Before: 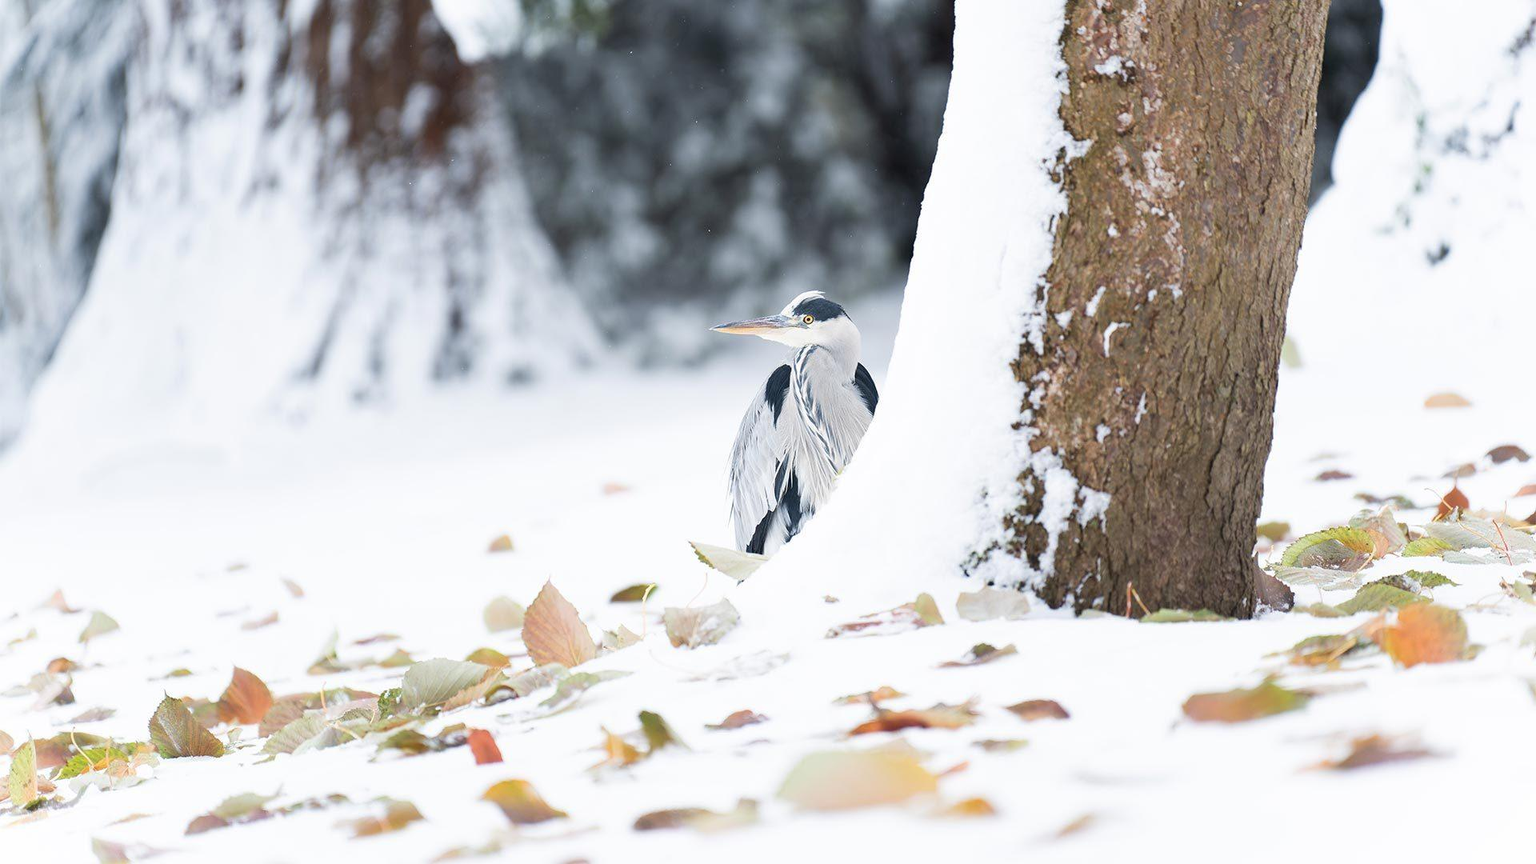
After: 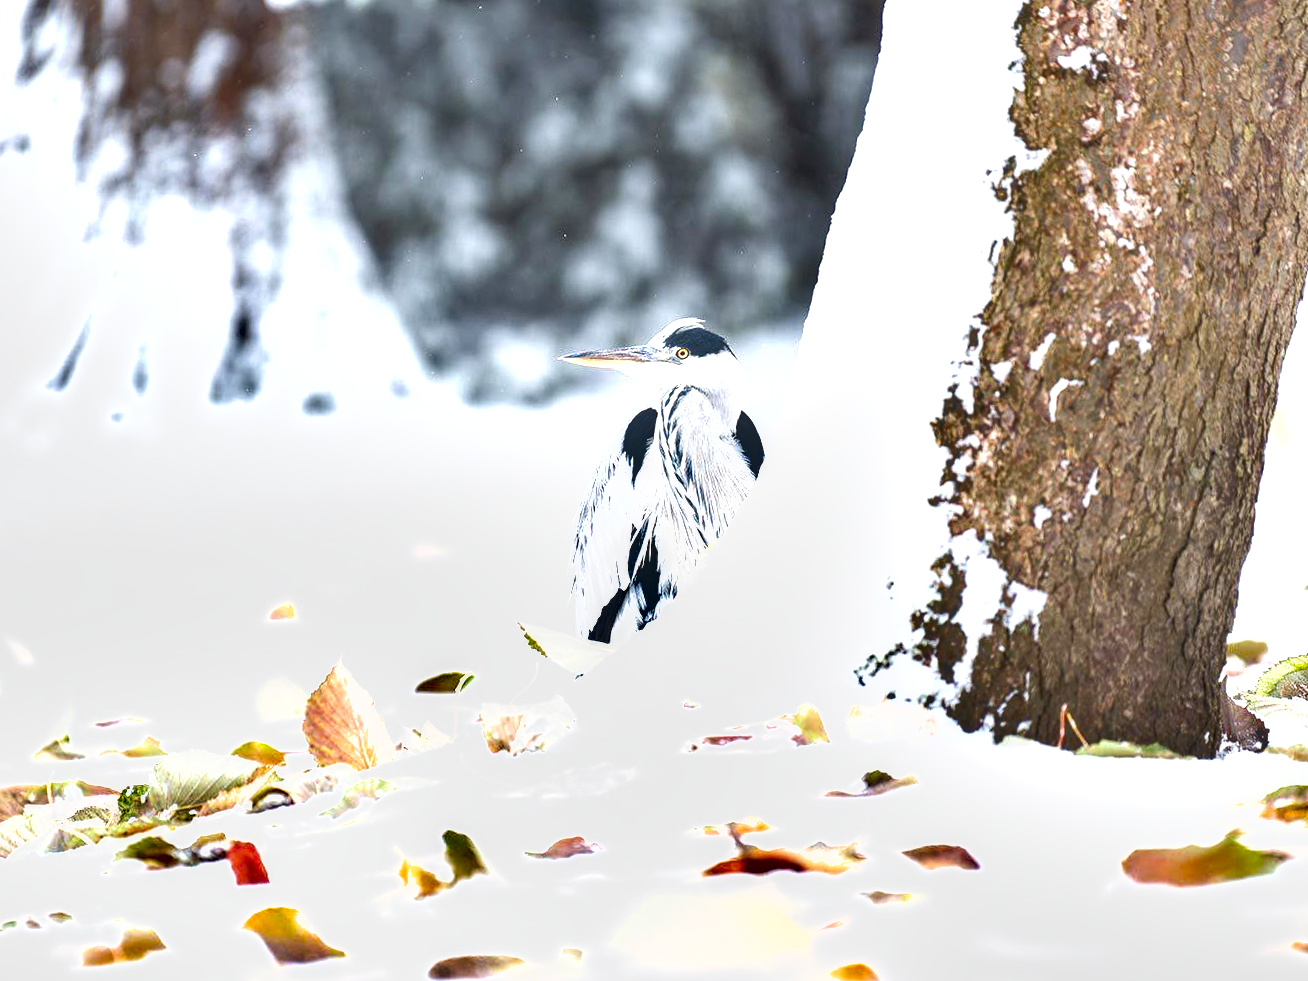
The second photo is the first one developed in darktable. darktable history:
color balance rgb: perceptual saturation grading › global saturation 8.89%, saturation formula JzAzBz (2021)
shadows and highlights: shadows 12, white point adjustment 1.2, soften with gaussian
local contrast: on, module defaults
exposure: exposure 0.77 EV, compensate highlight preservation false
crop and rotate: angle -3.27°, left 14.277%, top 0.028%, right 10.766%, bottom 0.028%
